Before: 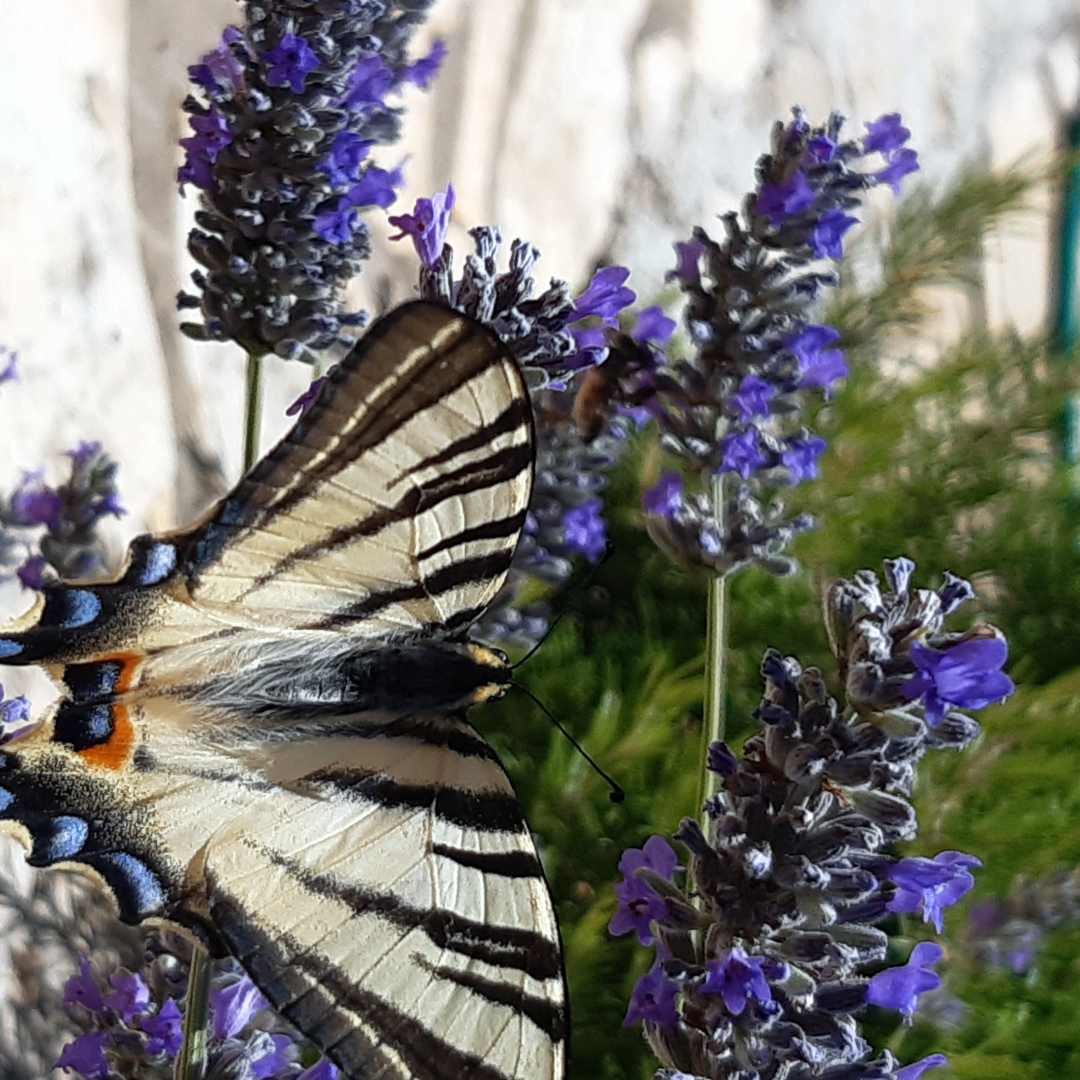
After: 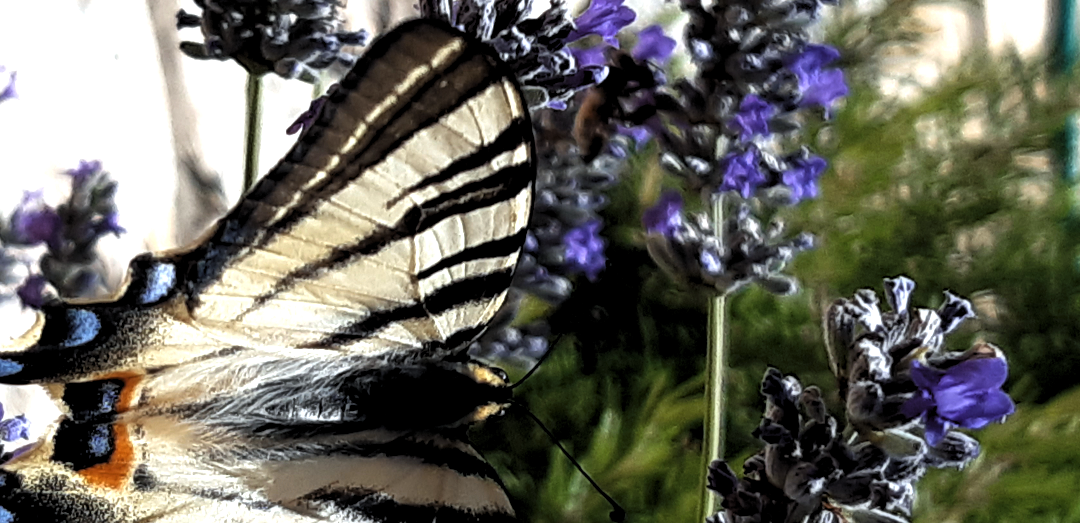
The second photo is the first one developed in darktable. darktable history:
crop and rotate: top 26.025%, bottom 25.508%
exposure: exposure 0.6 EV, compensate highlight preservation false
levels: levels [0.116, 0.574, 1]
